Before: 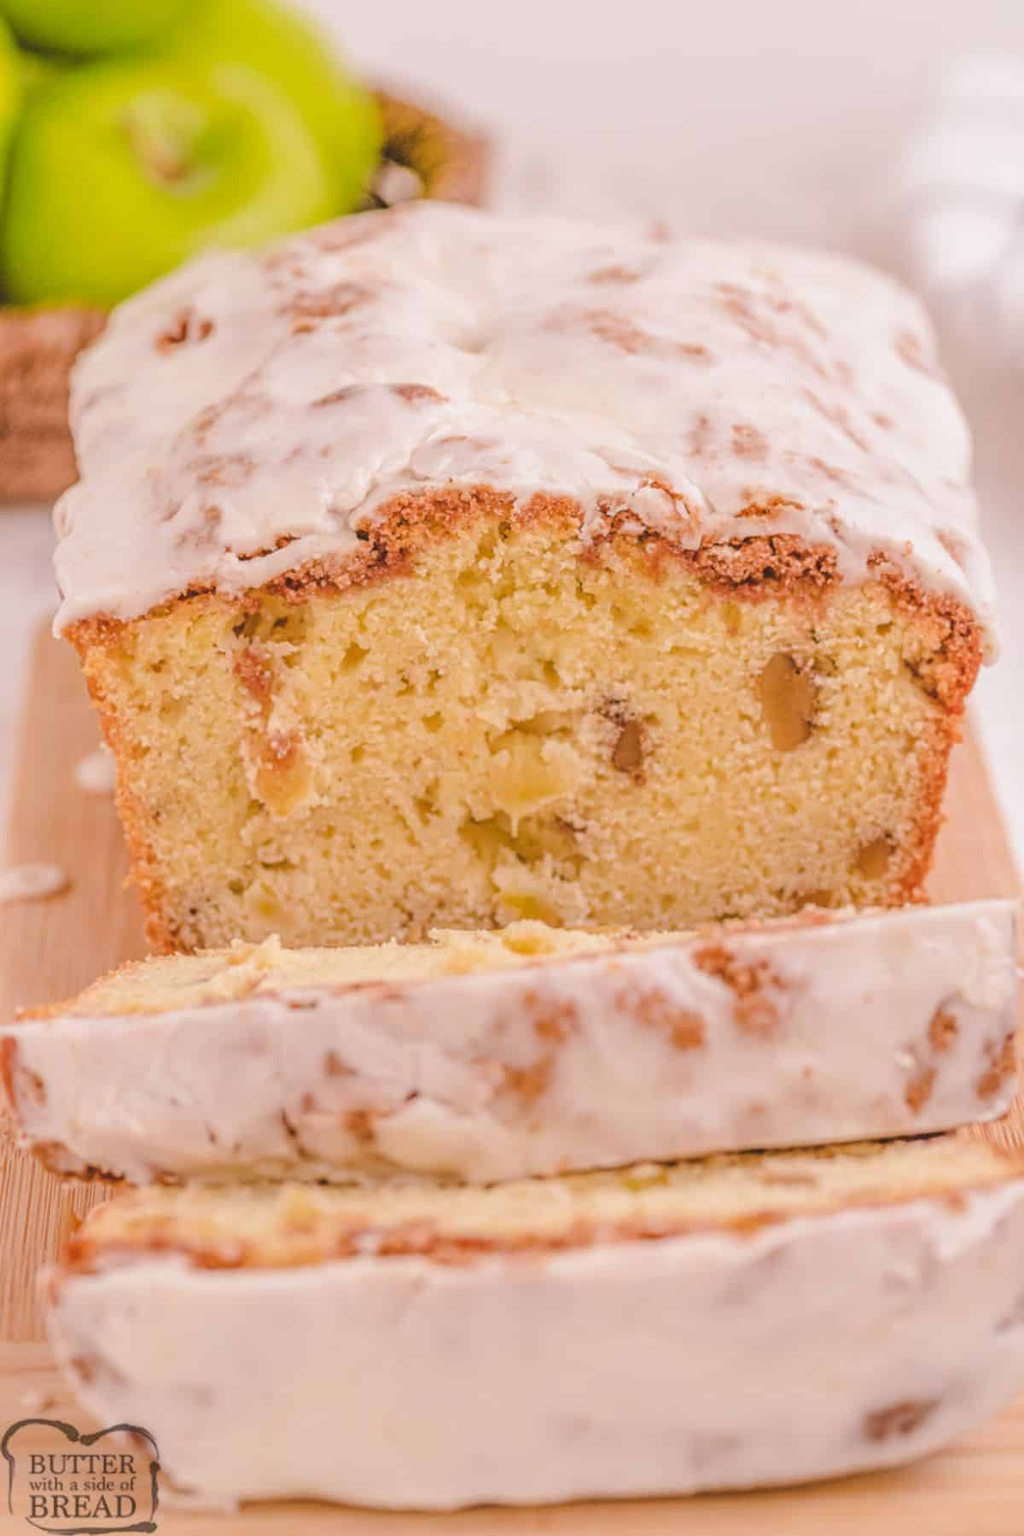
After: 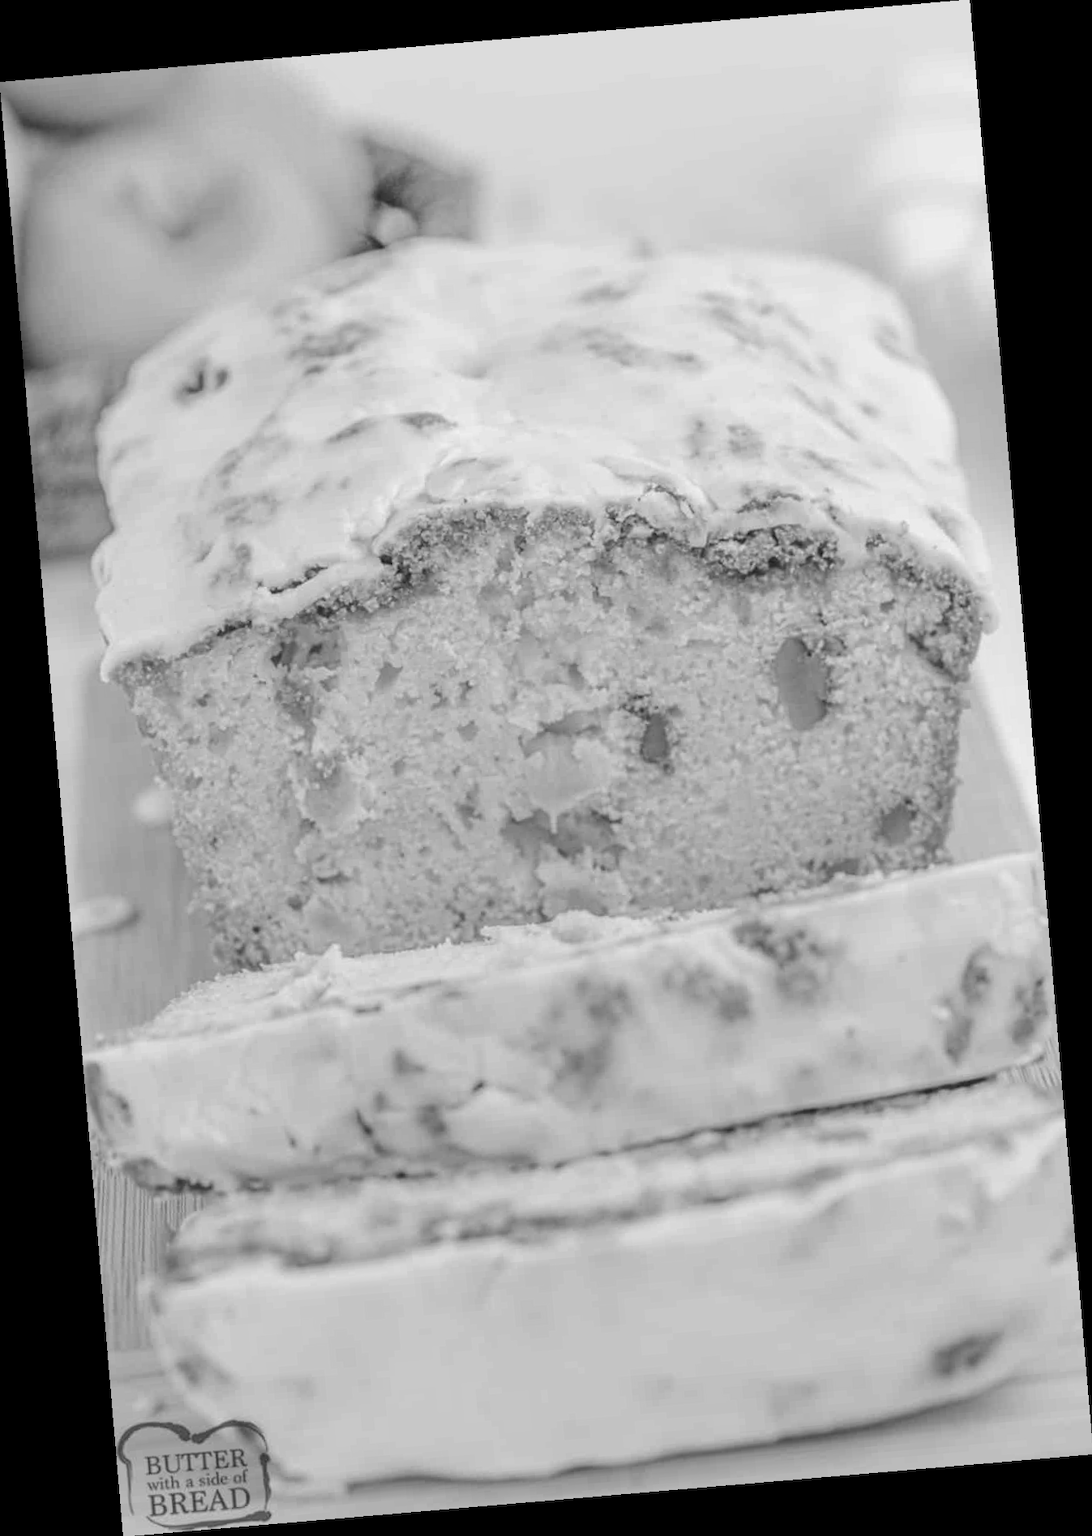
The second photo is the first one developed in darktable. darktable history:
monochrome: on, module defaults
rotate and perspective: rotation -4.86°, automatic cropping off
